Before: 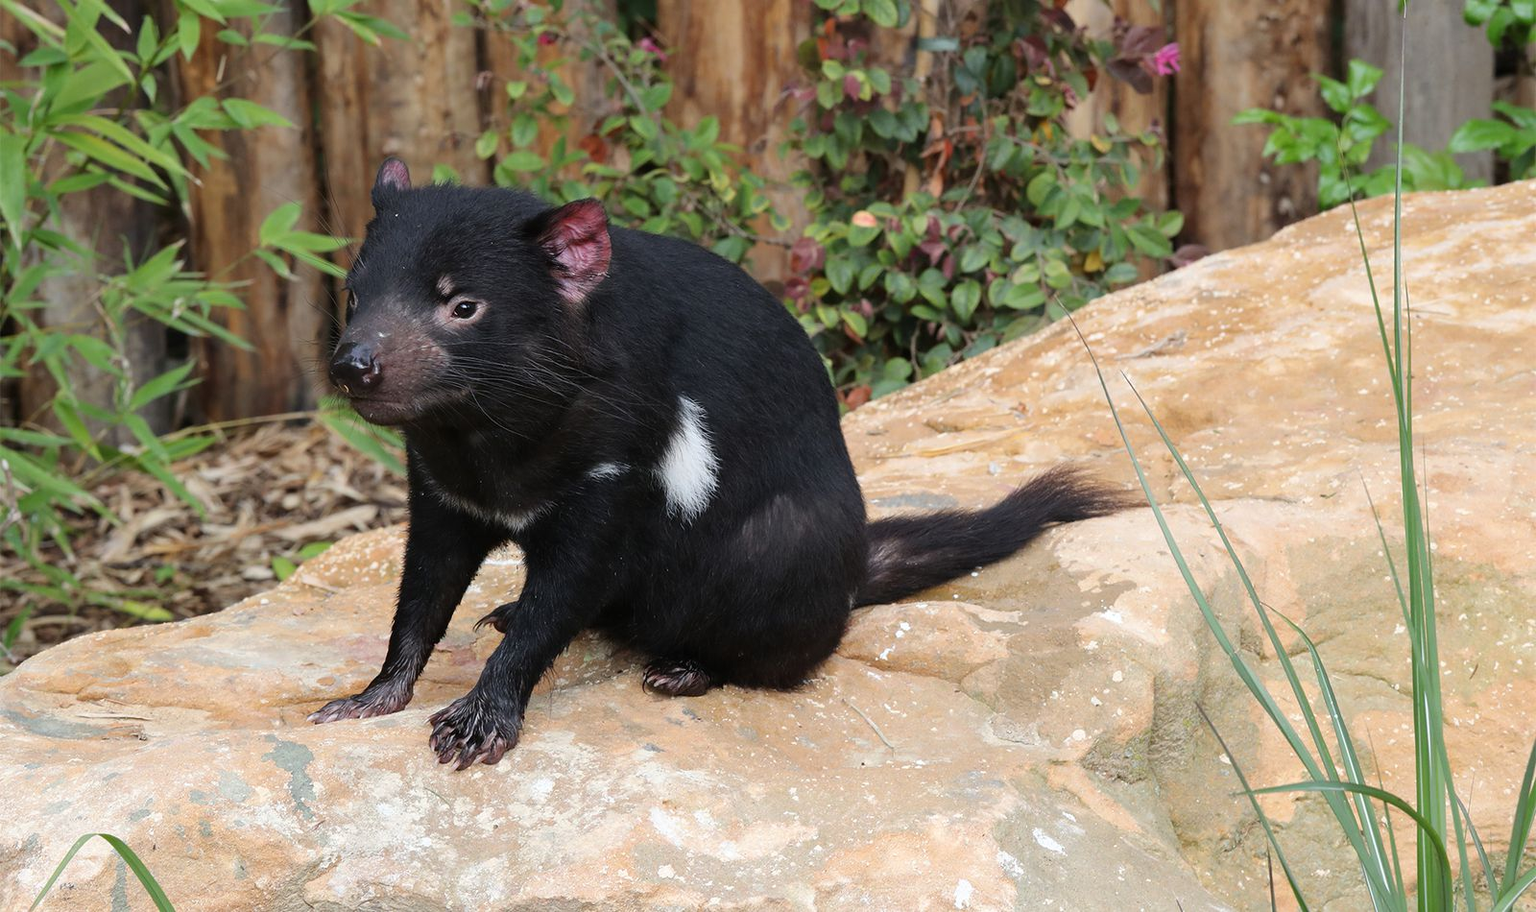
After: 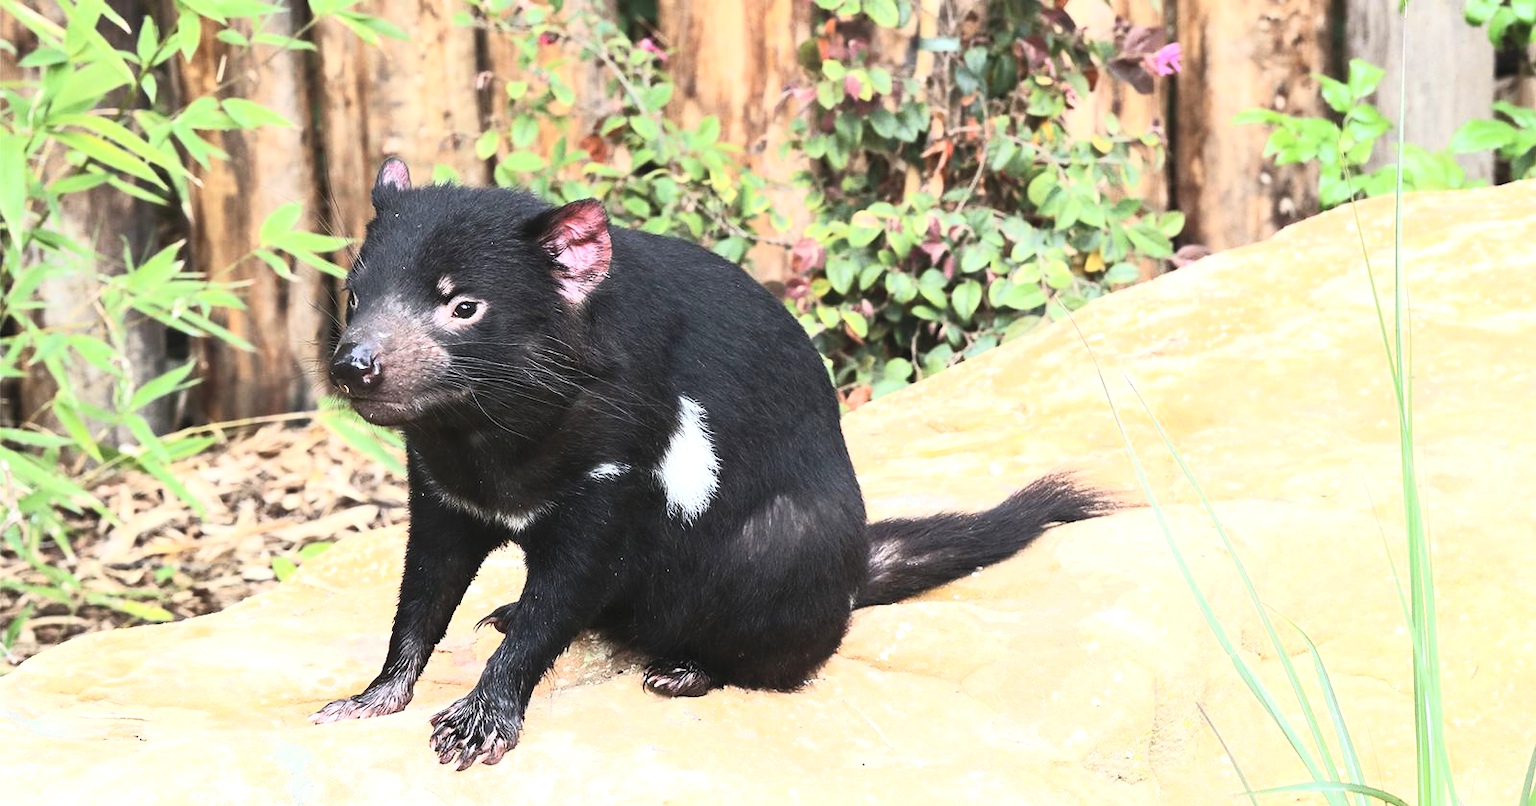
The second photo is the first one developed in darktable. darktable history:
contrast brightness saturation: contrast 0.383, brightness 0.516
crop and rotate: top 0%, bottom 11.484%
exposure: exposure 0.6 EV, compensate highlight preservation false
tone equalizer: -8 EV -0.389 EV, -7 EV -0.417 EV, -6 EV -0.314 EV, -5 EV -0.188 EV, -3 EV 0.231 EV, -2 EV 0.355 EV, -1 EV 0.413 EV, +0 EV 0.411 EV, edges refinement/feathering 500, mask exposure compensation -1.57 EV, preserve details no
